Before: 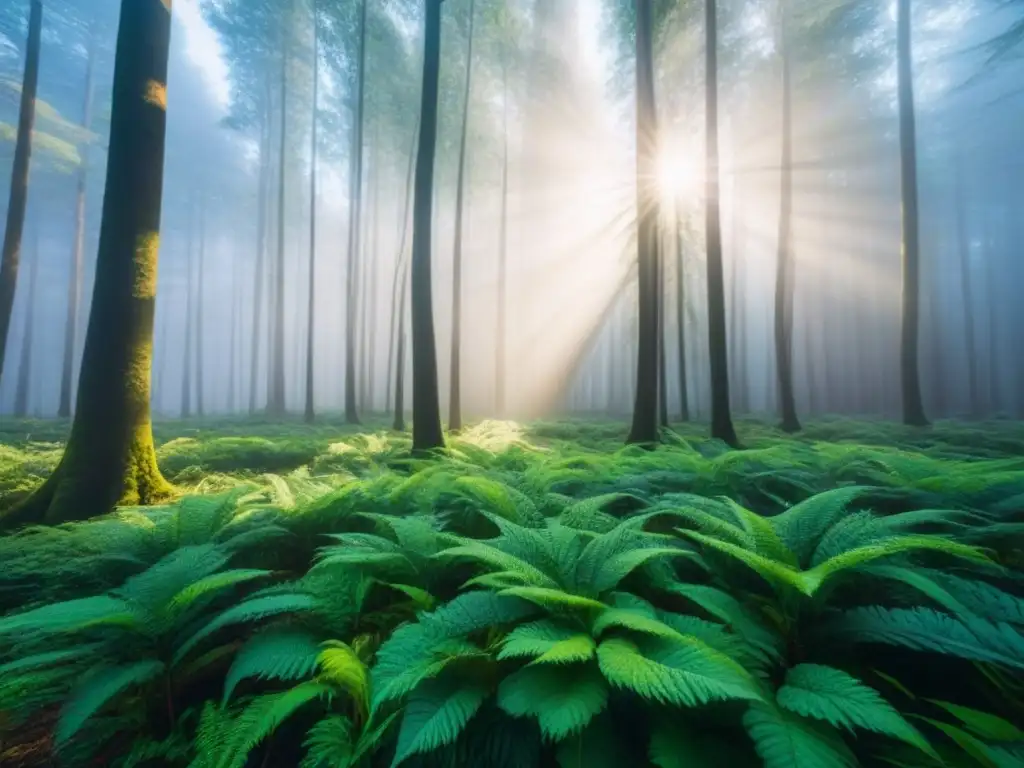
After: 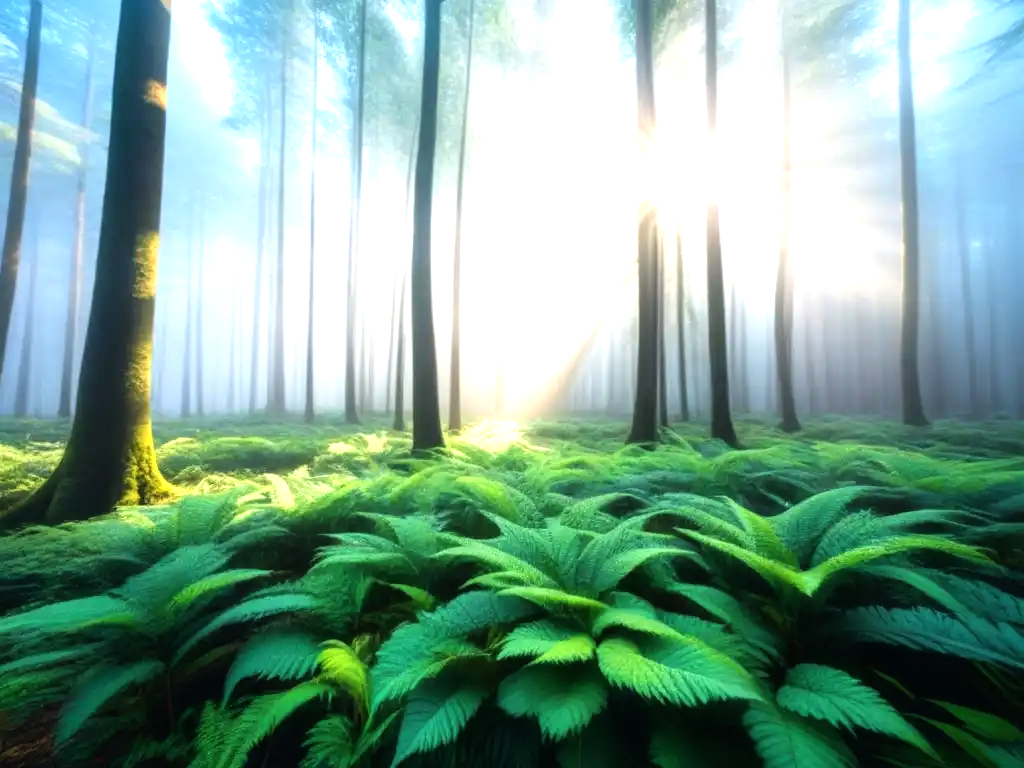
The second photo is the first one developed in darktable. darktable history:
color correction: highlights b* -0.032, saturation 0.981
tone equalizer: -8 EV -1.1 EV, -7 EV -0.988 EV, -6 EV -0.885 EV, -5 EV -0.541 EV, -3 EV 0.594 EV, -2 EV 0.881 EV, -1 EV 0.991 EV, +0 EV 1.07 EV
